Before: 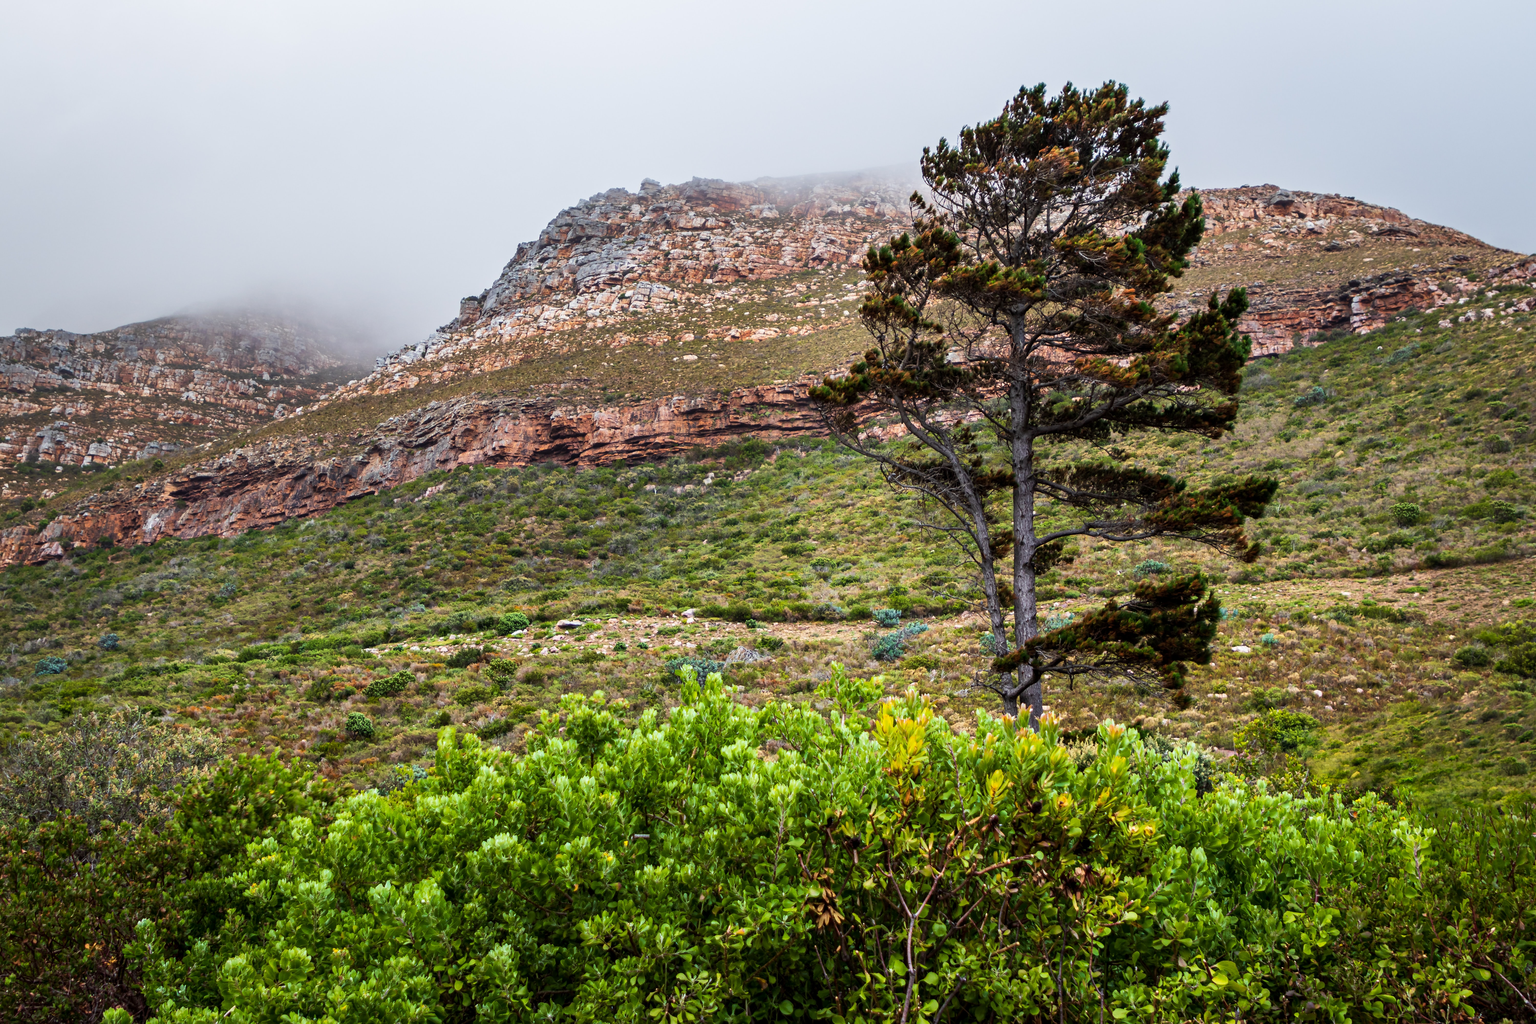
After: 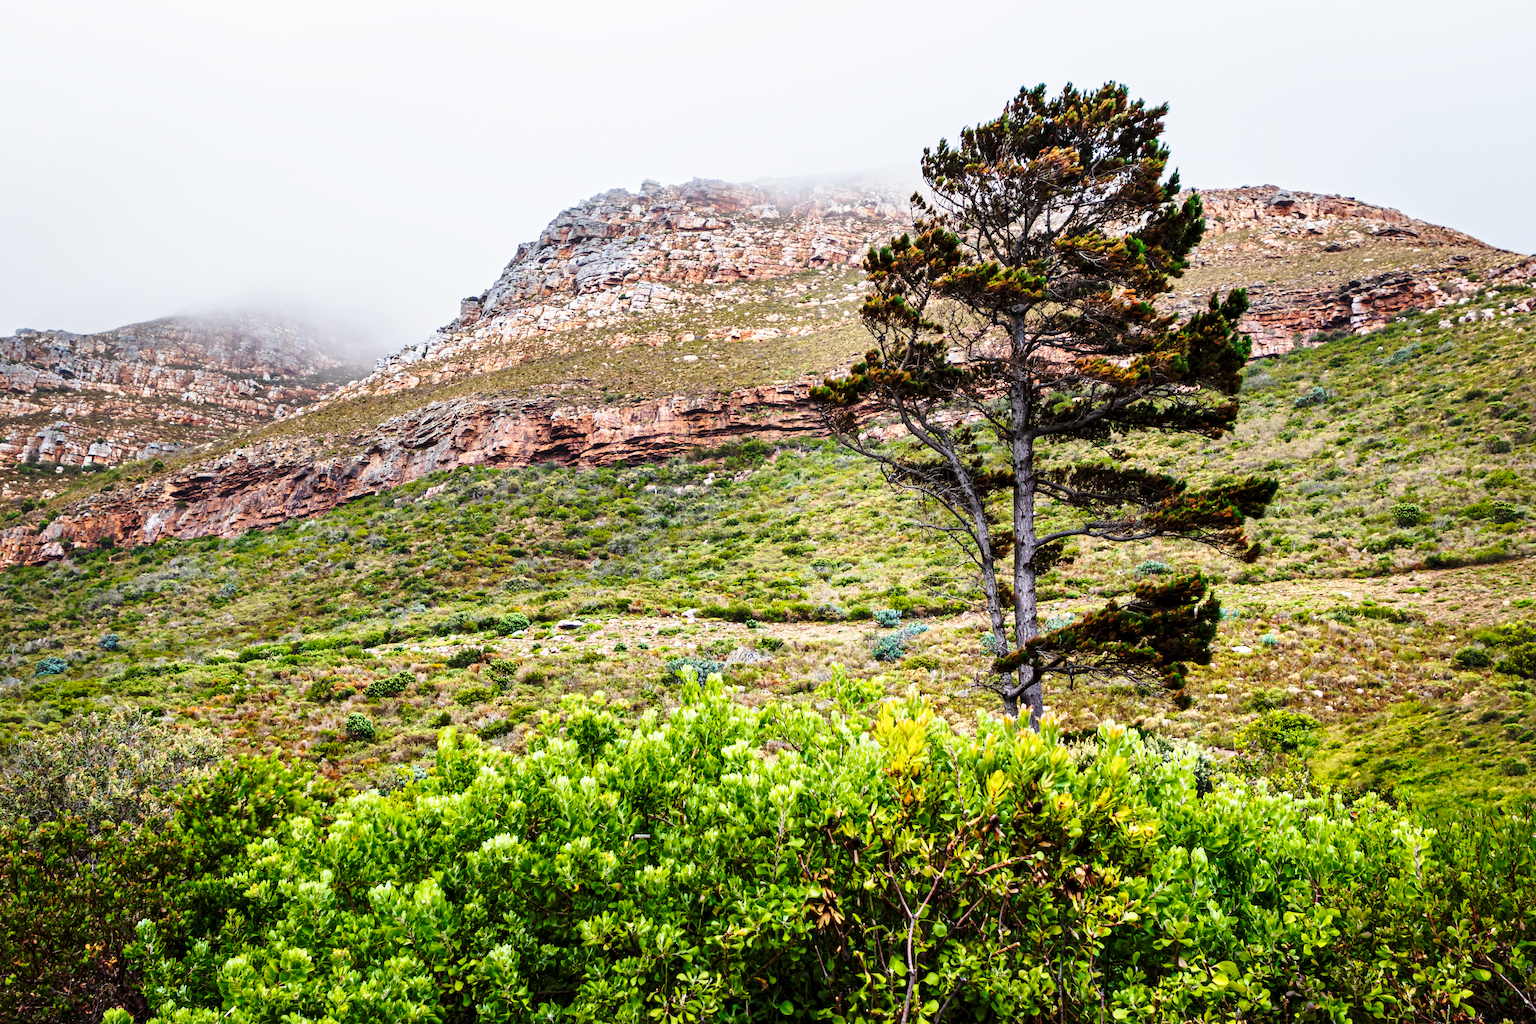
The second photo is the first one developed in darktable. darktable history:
exposure: exposure -0.112 EV, compensate highlight preservation false
local contrast: mode bilateral grid, contrast 28, coarseness 16, detail 115%, midtone range 0.2
base curve: curves: ch0 [(0, 0) (0.032, 0.037) (0.105, 0.228) (0.435, 0.76) (0.856, 0.983) (1, 1)], preserve colors none
